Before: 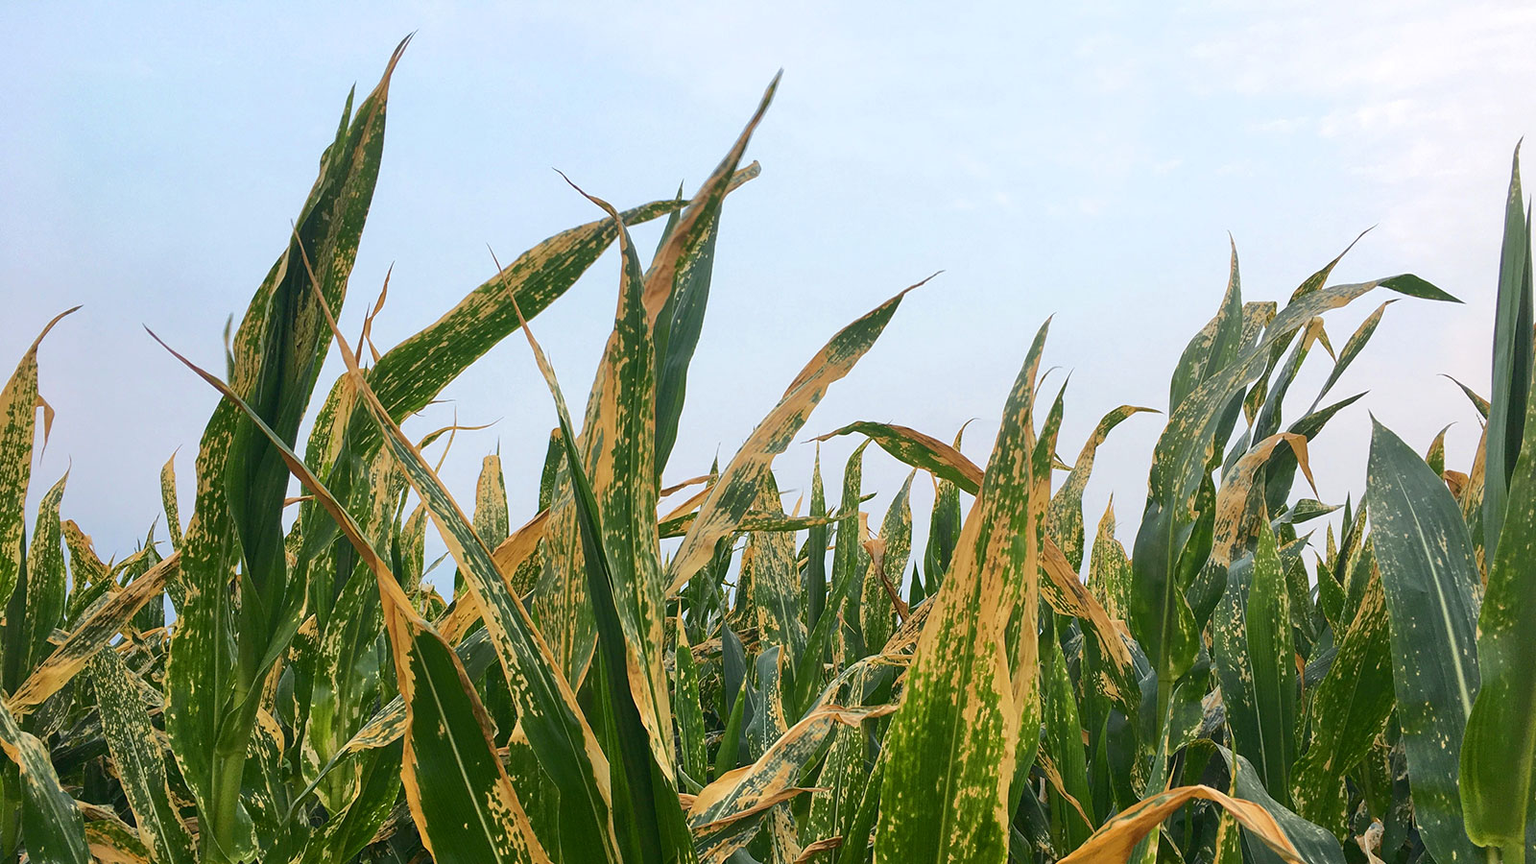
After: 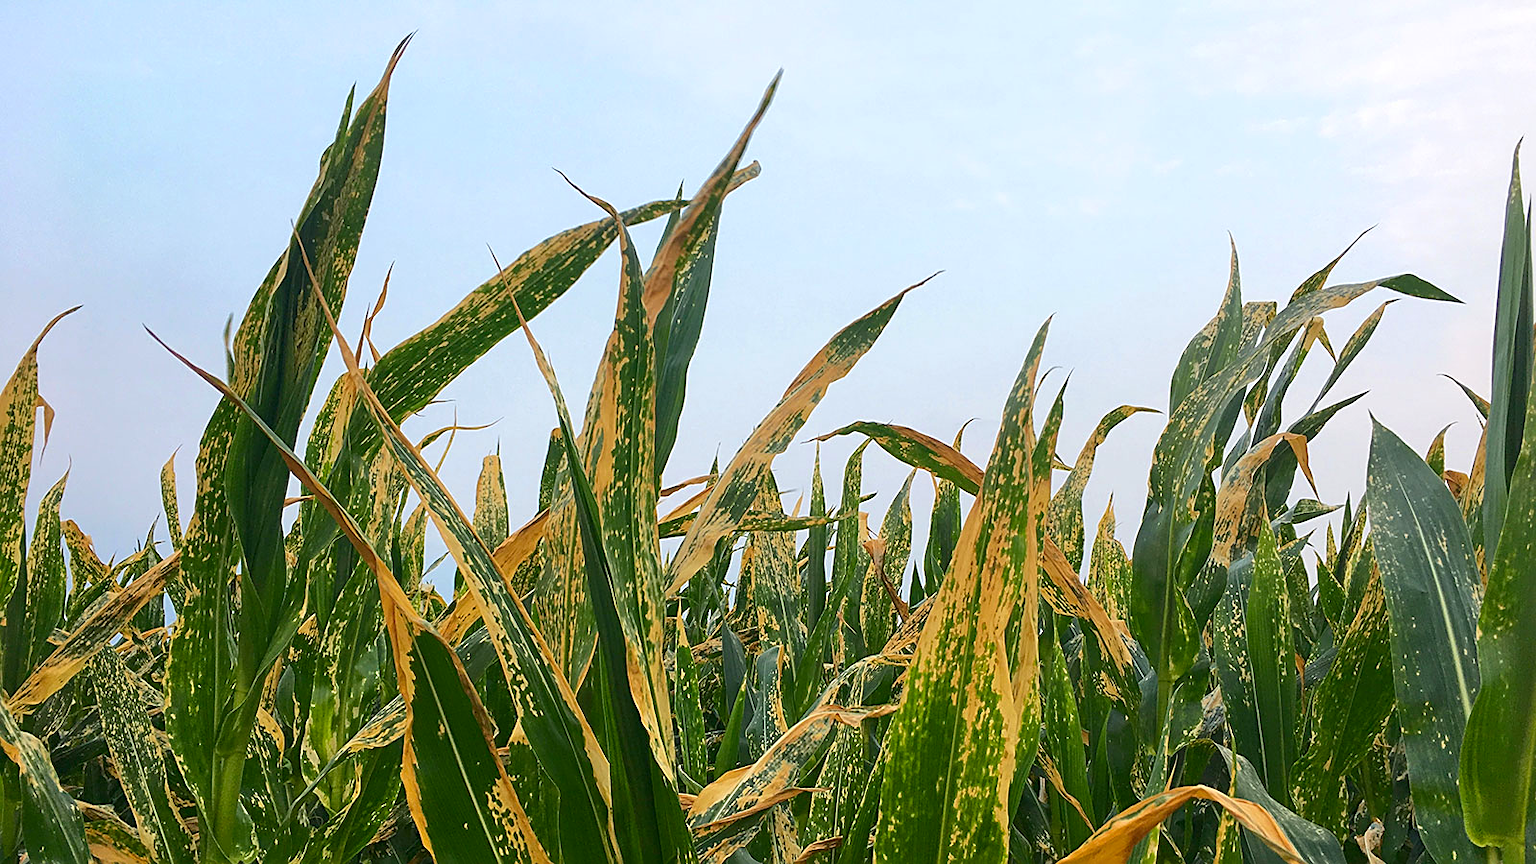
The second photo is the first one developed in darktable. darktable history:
contrast brightness saturation: contrast 0.04, saturation 0.16
sharpen: on, module defaults
